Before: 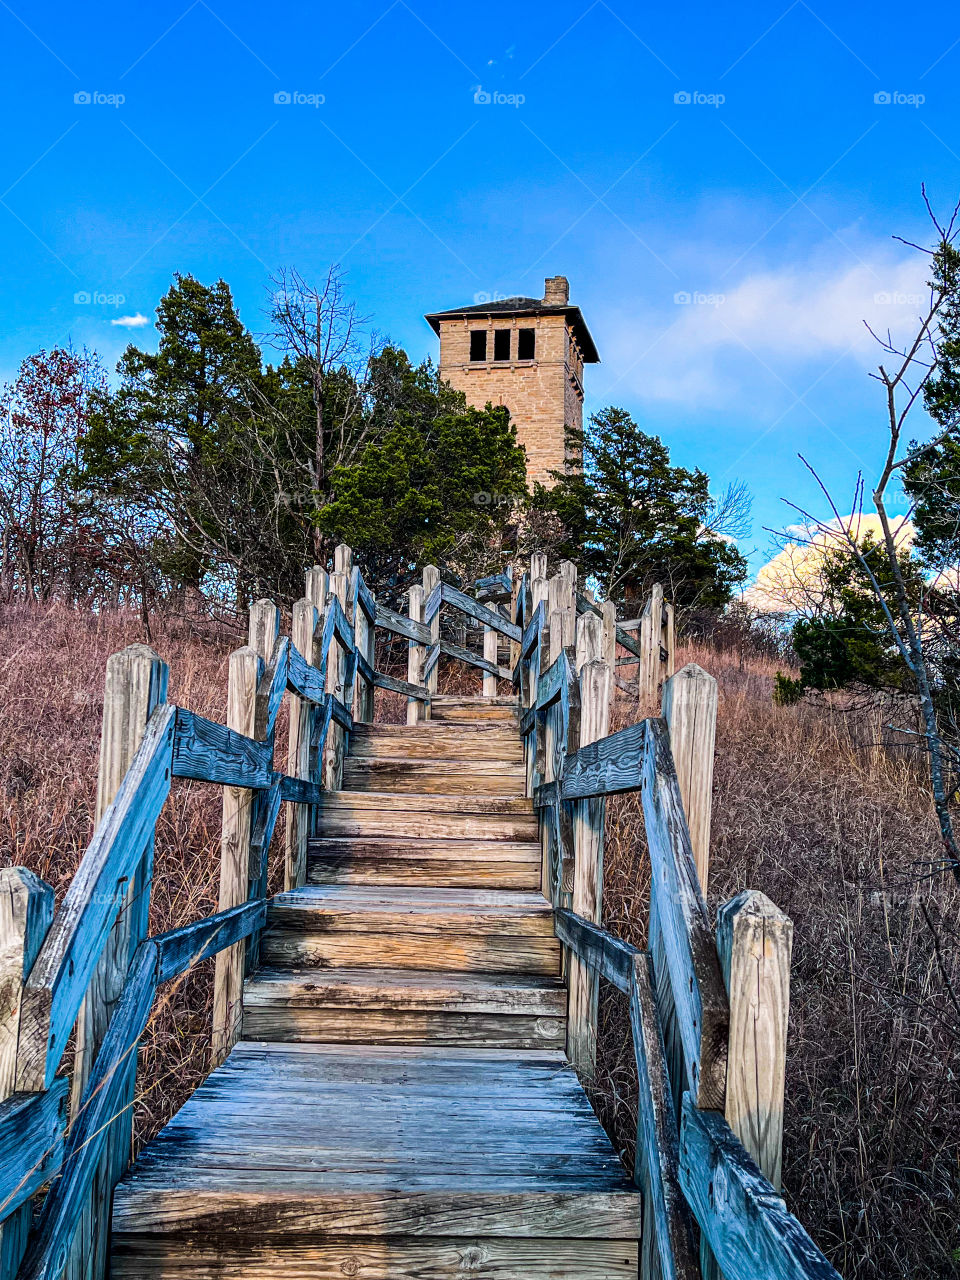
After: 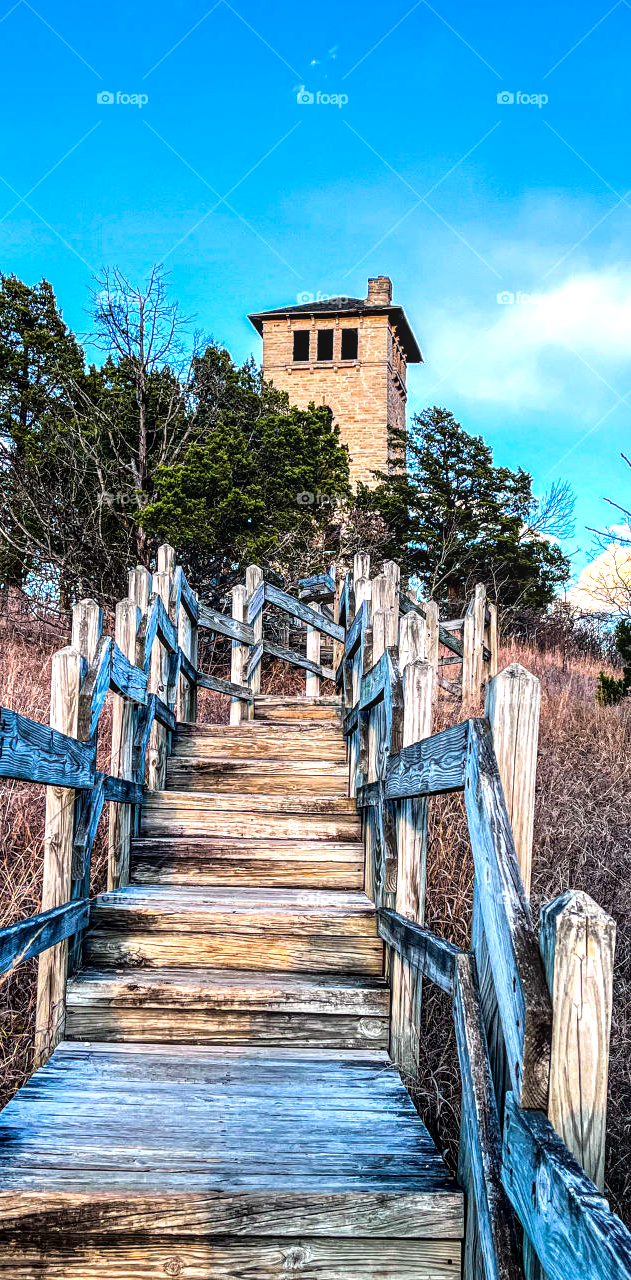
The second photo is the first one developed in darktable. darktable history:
crop and rotate: left 18.48%, right 15.716%
tone equalizer: -8 EV -0.779 EV, -7 EV -0.704 EV, -6 EV -0.561 EV, -5 EV -0.392 EV, -3 EV 0.378 EV, -2 EV 0.6 EV, -1 EV 0.687 EV, +0 EV 0.733 EV
local contrast: on, module defaults
